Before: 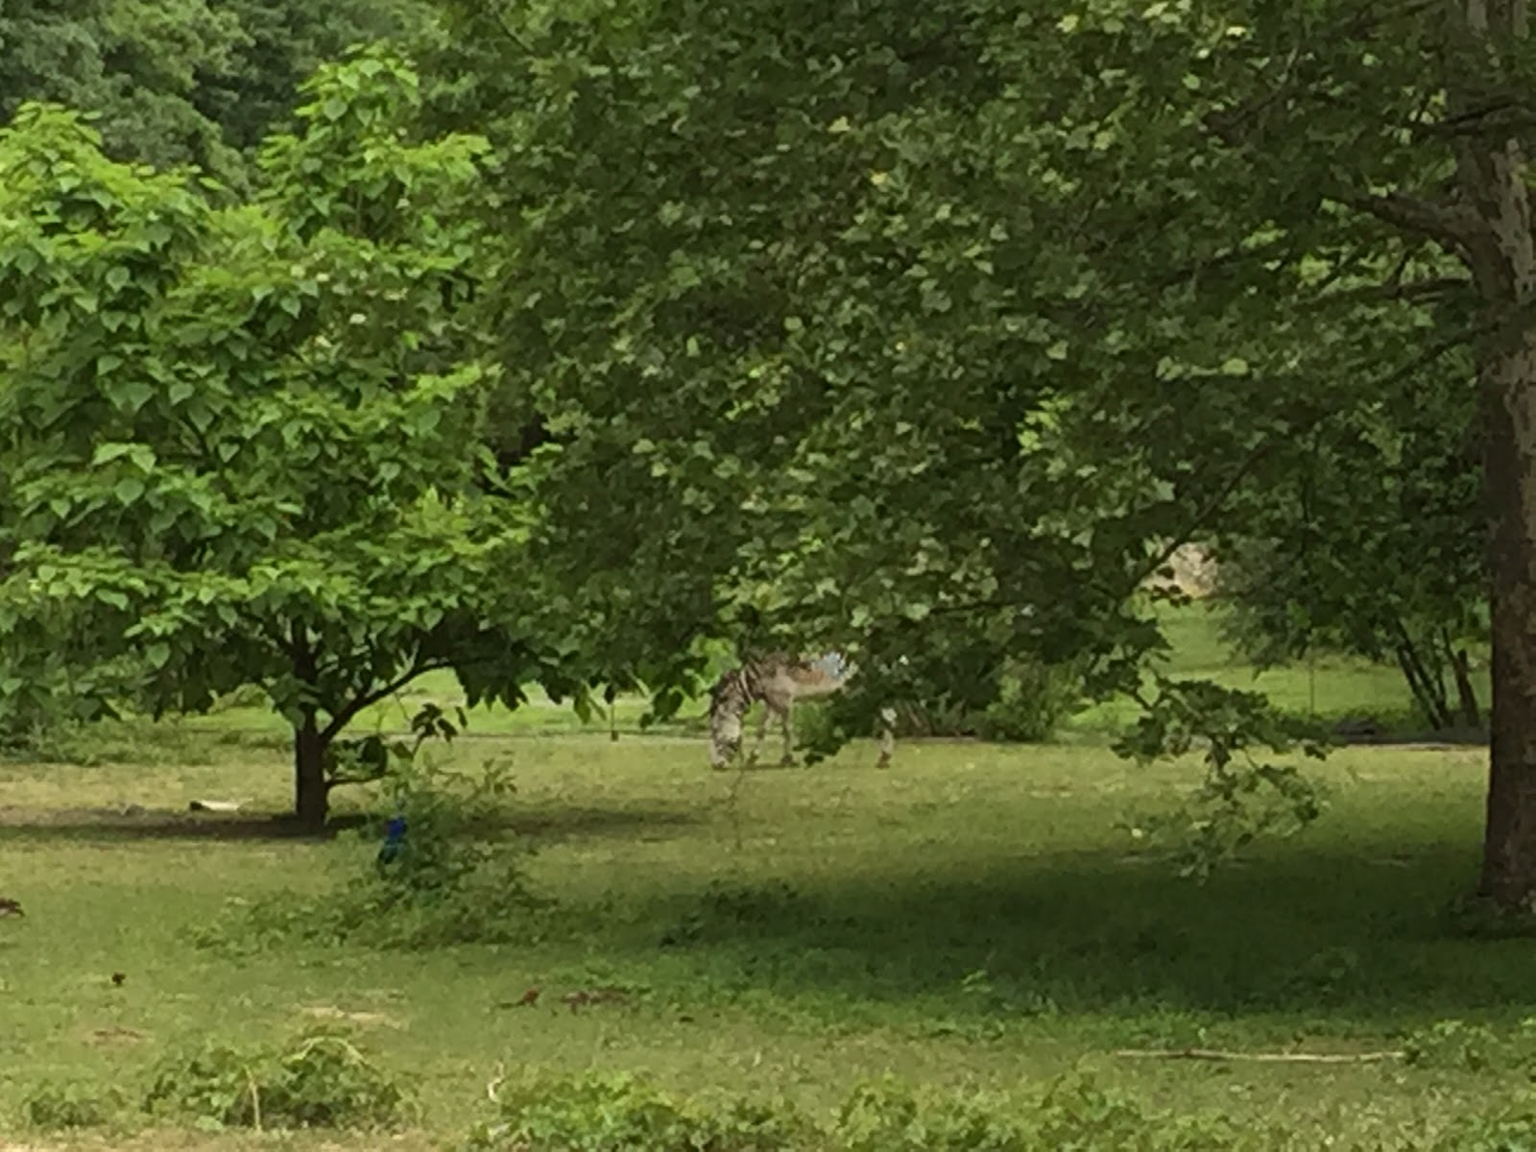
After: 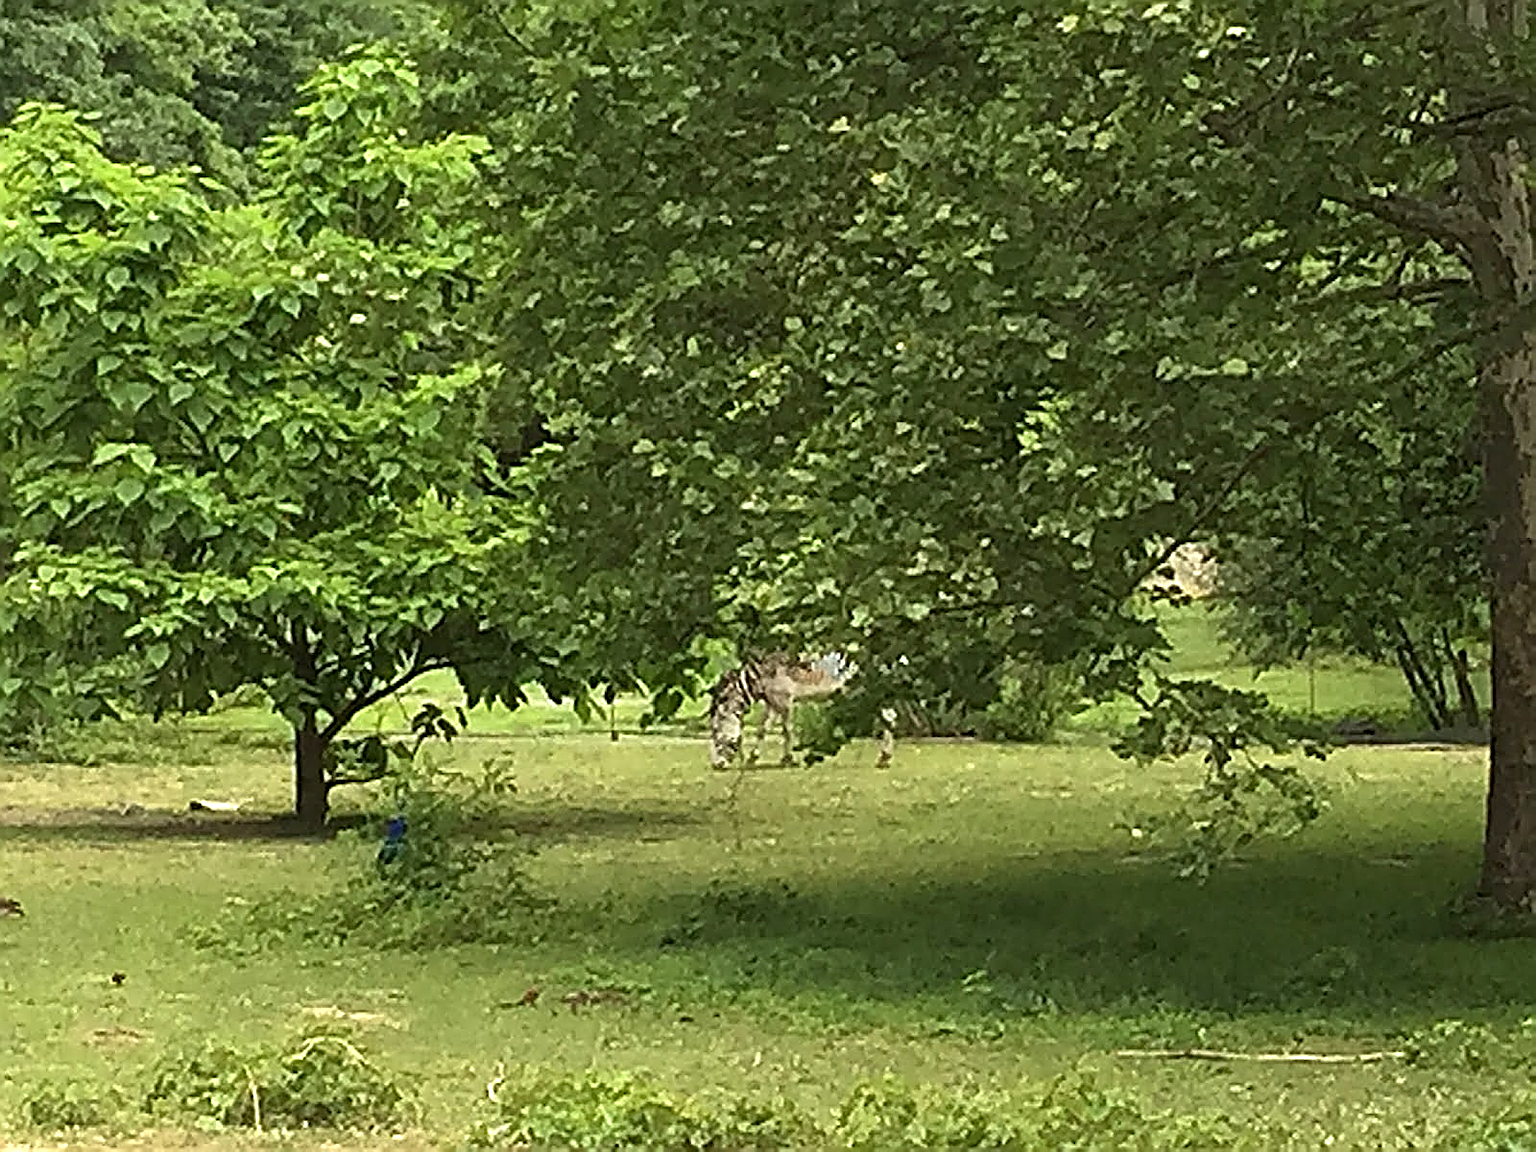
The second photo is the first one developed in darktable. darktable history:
sharpen: amount 2
exposure: exposure 0.722 EV, compensate highlight preservation false
